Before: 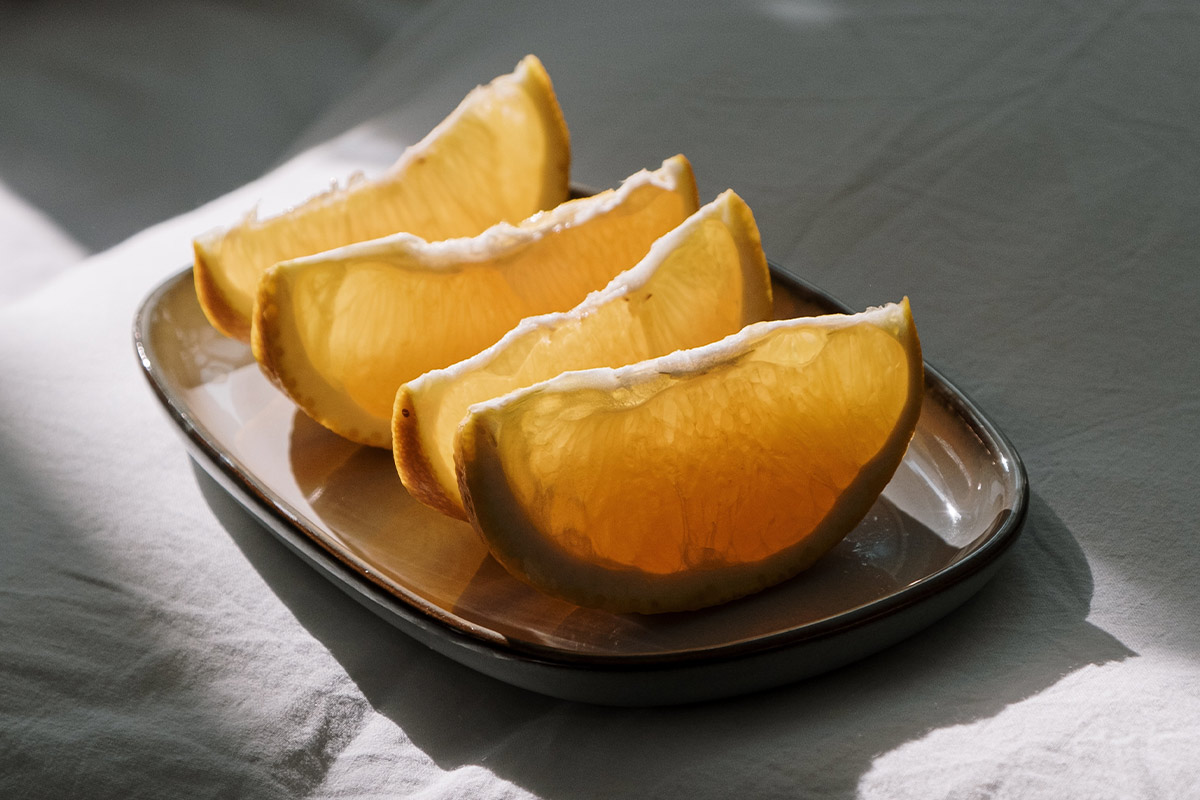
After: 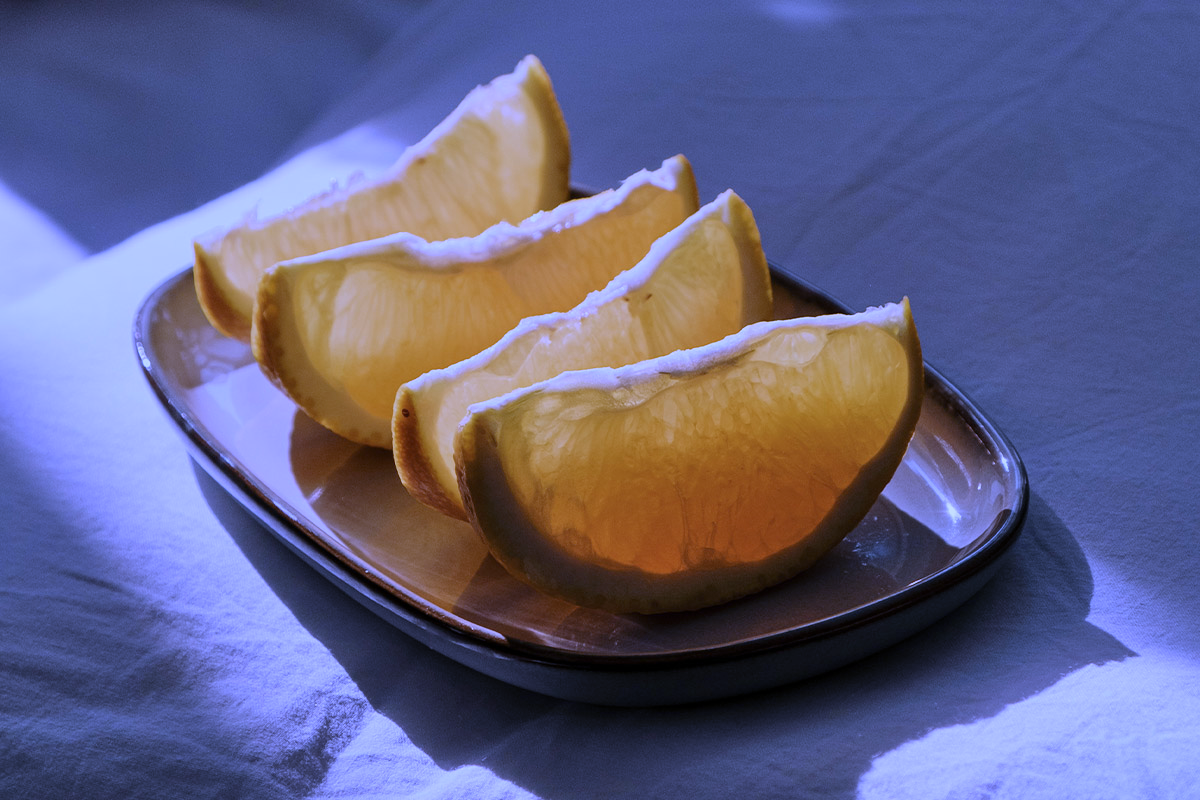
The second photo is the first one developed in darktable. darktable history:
white balance: red 0.98, blue 1.61
color calibration: illuminant as shot in camera, x 0.378, y 0.381, temperature 4093.13 K, saturation algorithm version 1 (2020)
tone equalizer: on, module defaults
exposure: exposure -0.492 EV, compensate highlight preservation false
shadows and highlights: low approximation 0.01, soften with gaussian
